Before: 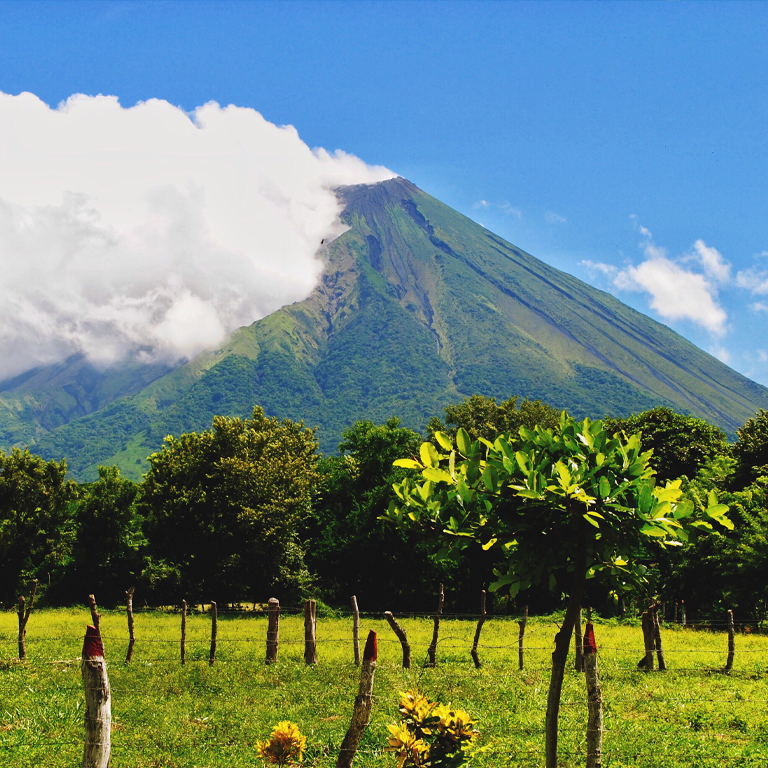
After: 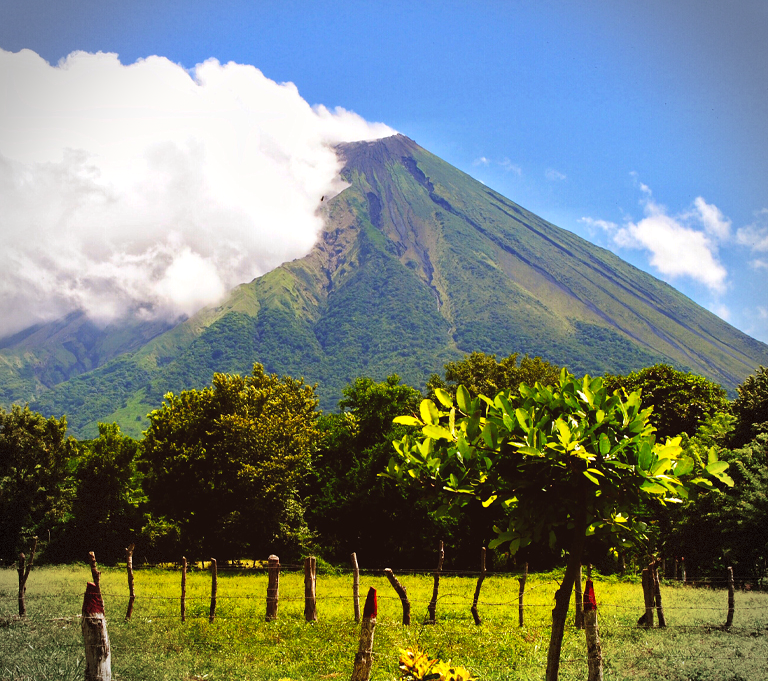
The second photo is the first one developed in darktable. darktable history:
exposure: exposure 0.3 EV, compensate highlight preservation false
rgb levels: mode RGB, independent channels, levels [[0, 0.5, 1], [0, 0.521, 1], [0, 0.536, 1]]
crop and rotate: top 5.609%, bottom 5.609%
vignetting: dithering 8-bit output, unbound false
white balance: emerald 1
